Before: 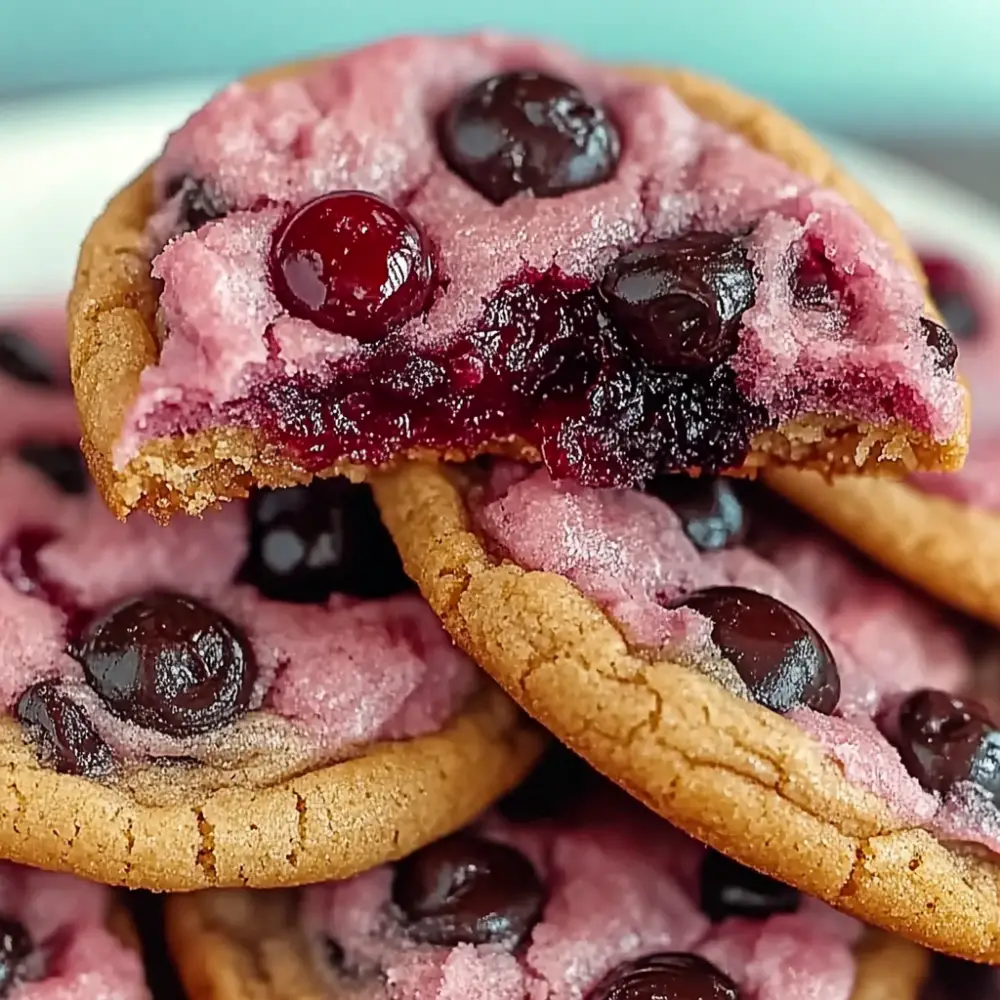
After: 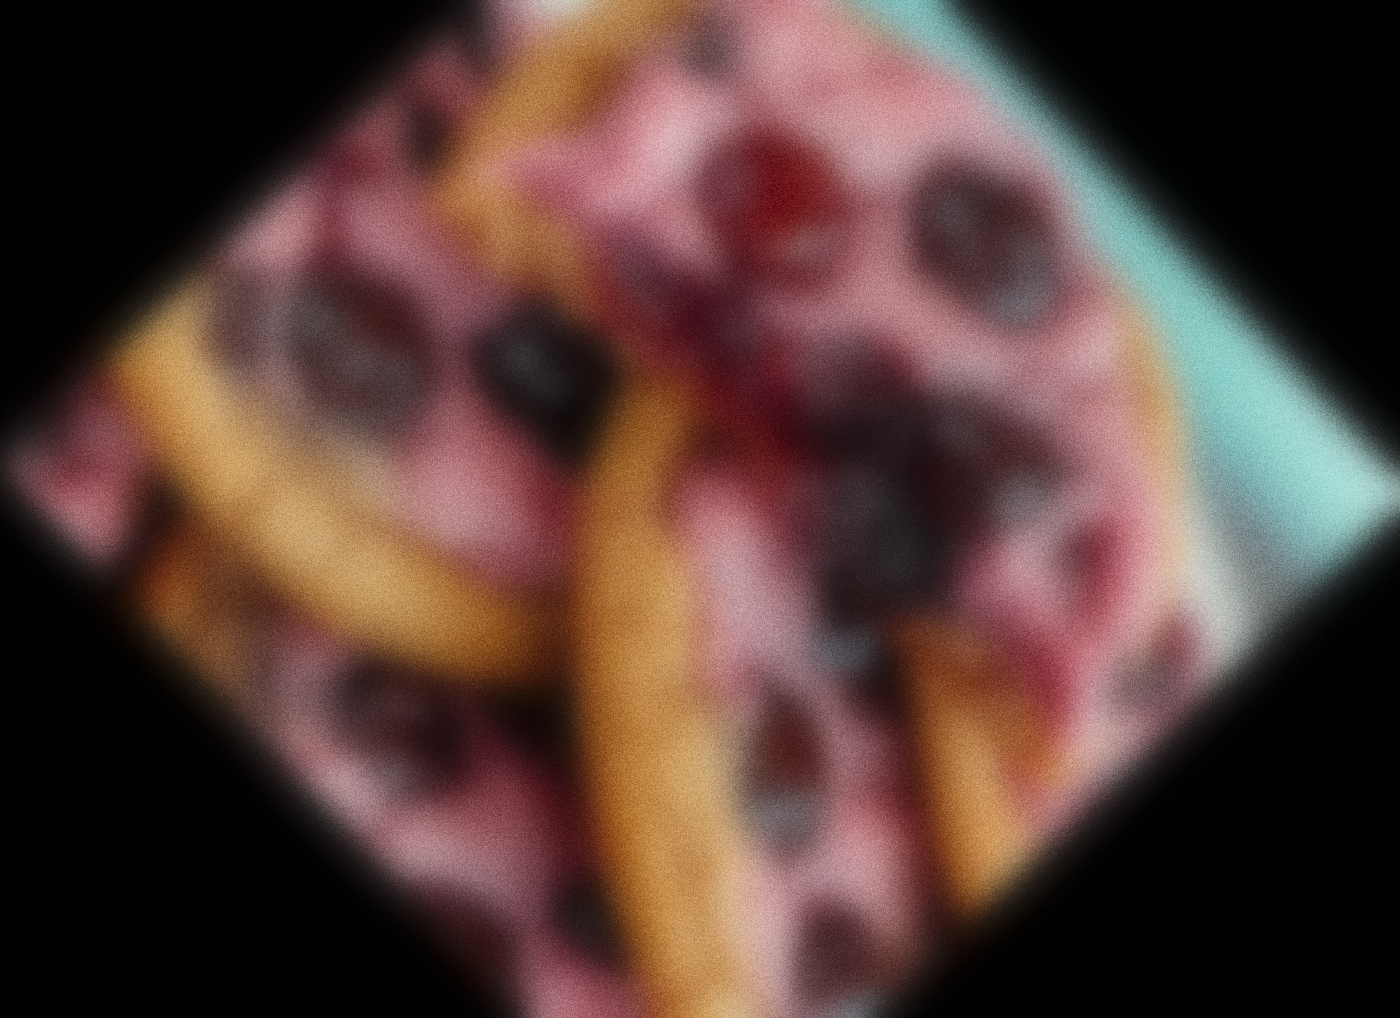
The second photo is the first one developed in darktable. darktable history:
lowpass: radius 16, unbound 0
crop and rotate: angle -46.26°, top 16.234%, right 0.912%, bottom 11.704%
white balance: red 1.009, blue 1.027
exposure: exposure -0.21 EV, compensate highlight preservation false
grain: coarseness 11.82 ISO, strength 36.67%, mid-tones bias 74.17%
